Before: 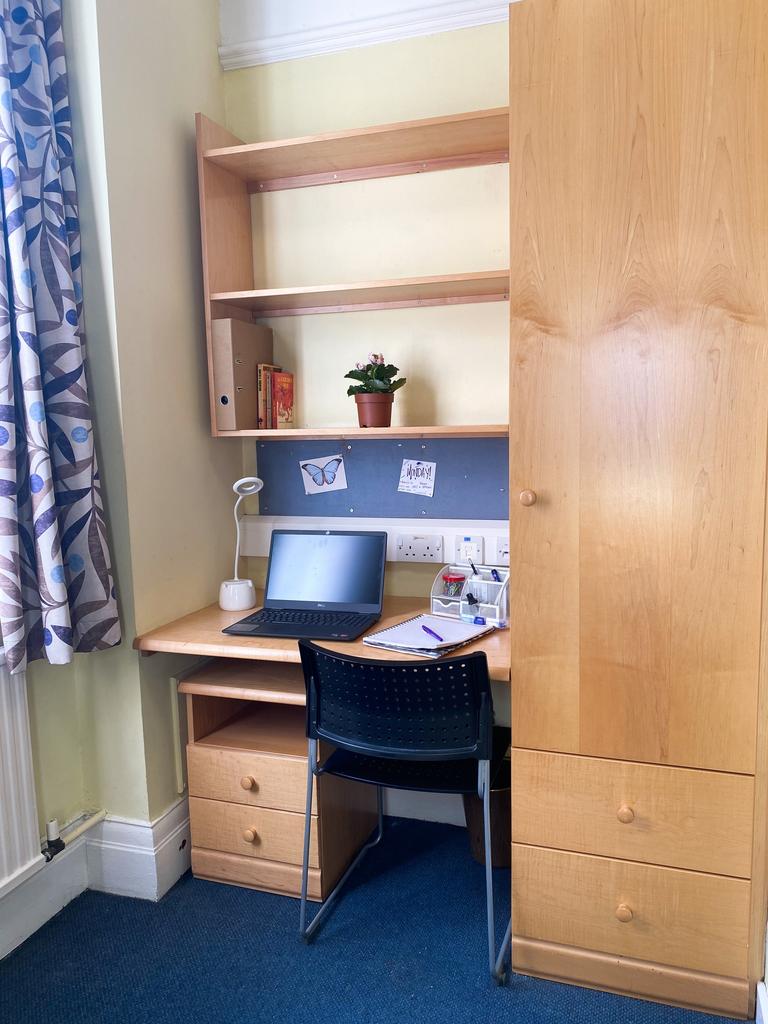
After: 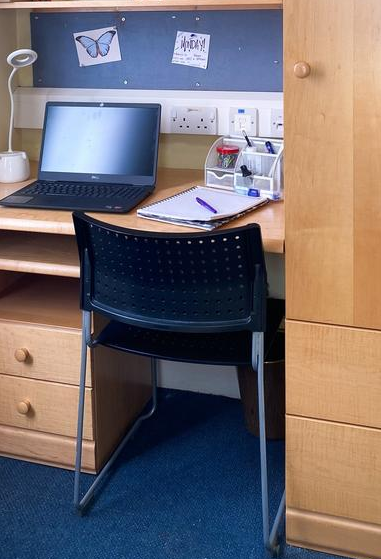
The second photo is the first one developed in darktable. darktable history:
crop: left 29.492%, top 41.817%, right 20.879%, bottom 3.51%
